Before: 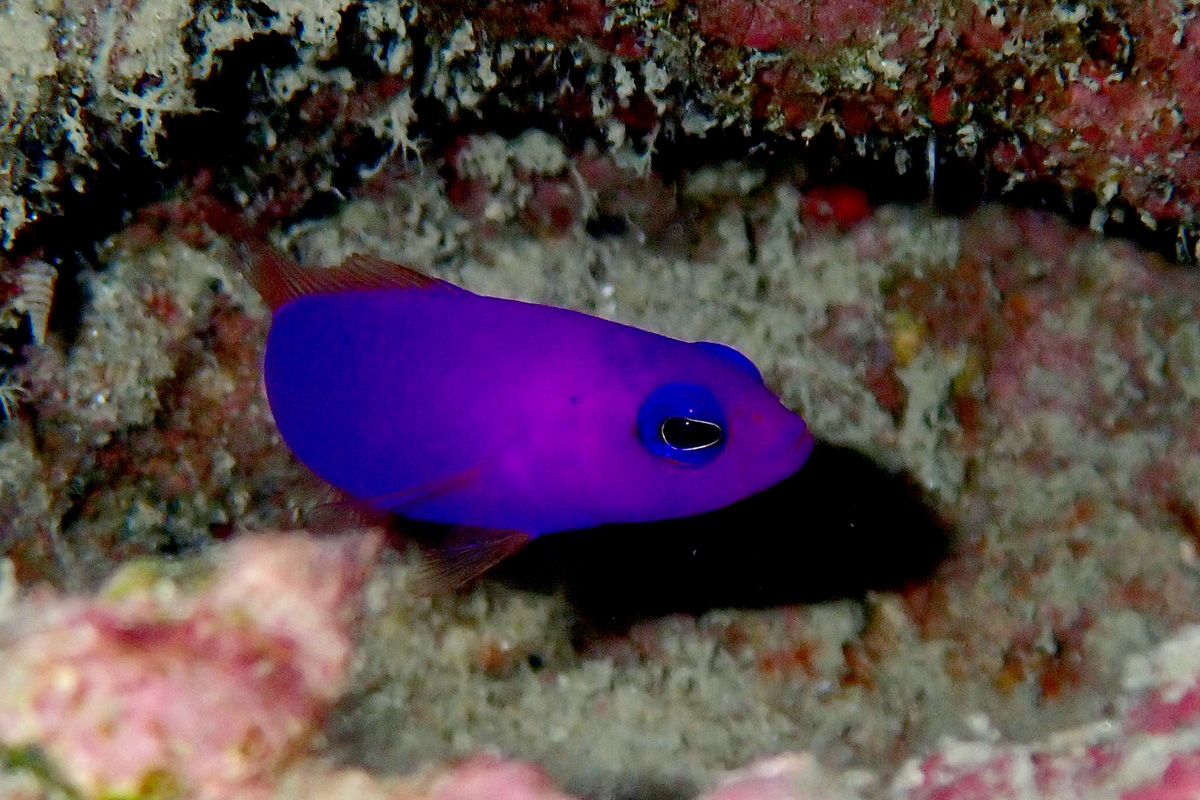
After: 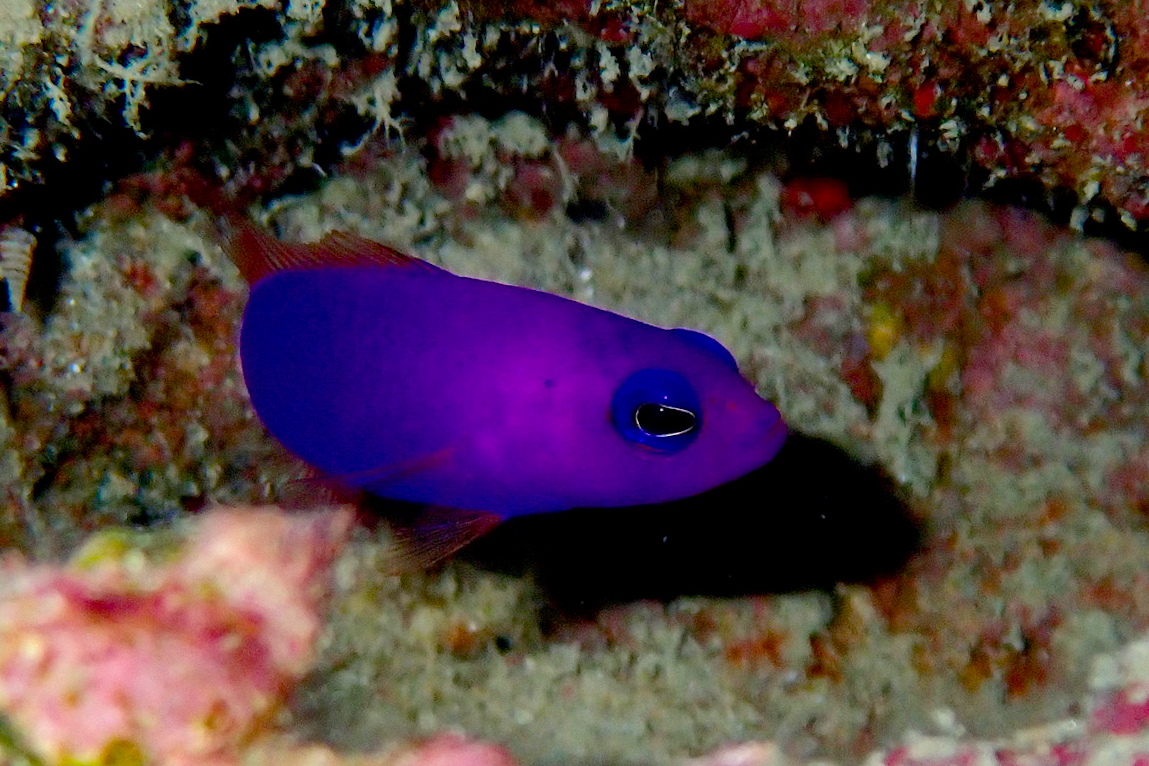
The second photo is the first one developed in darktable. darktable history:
crop and rotate: angle -1.69°
color balance rgb: perceptual saturation grading › global saturation 30%, global vibrance 20%
